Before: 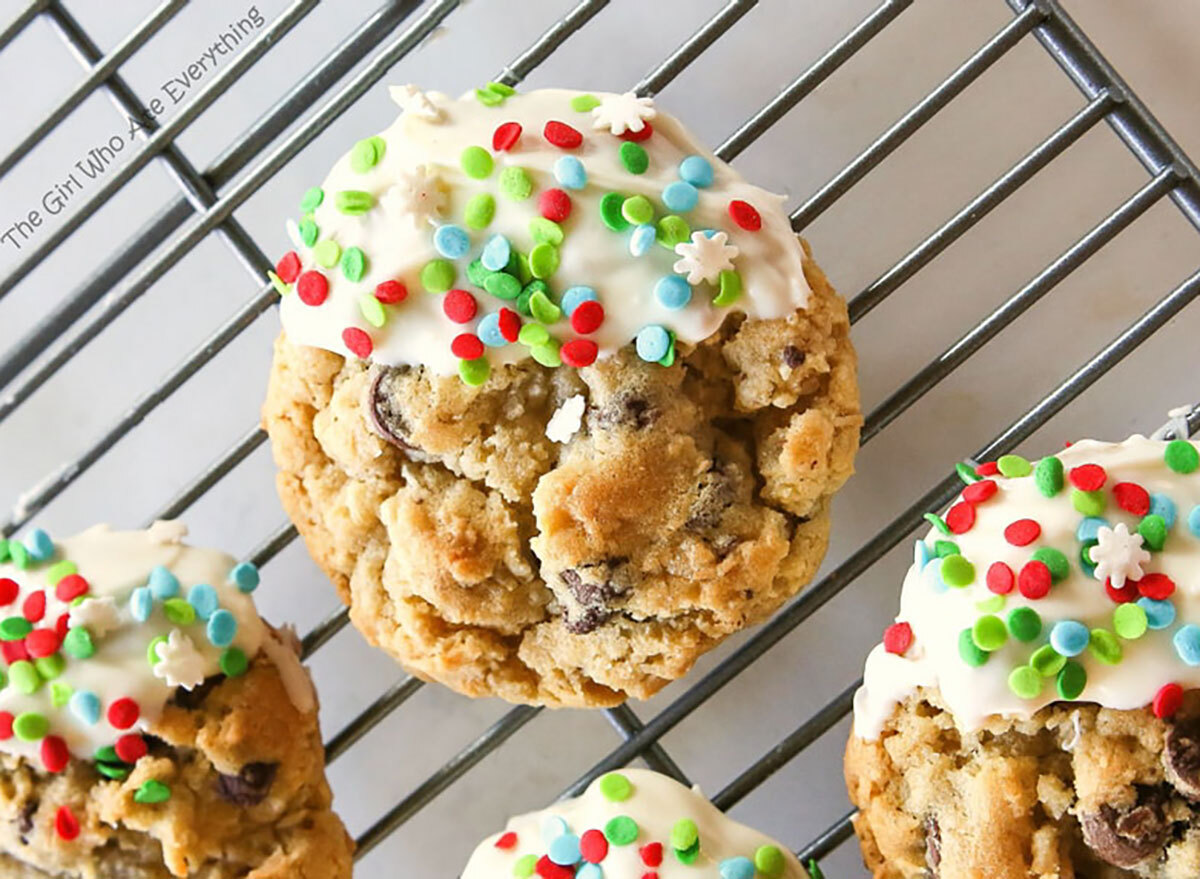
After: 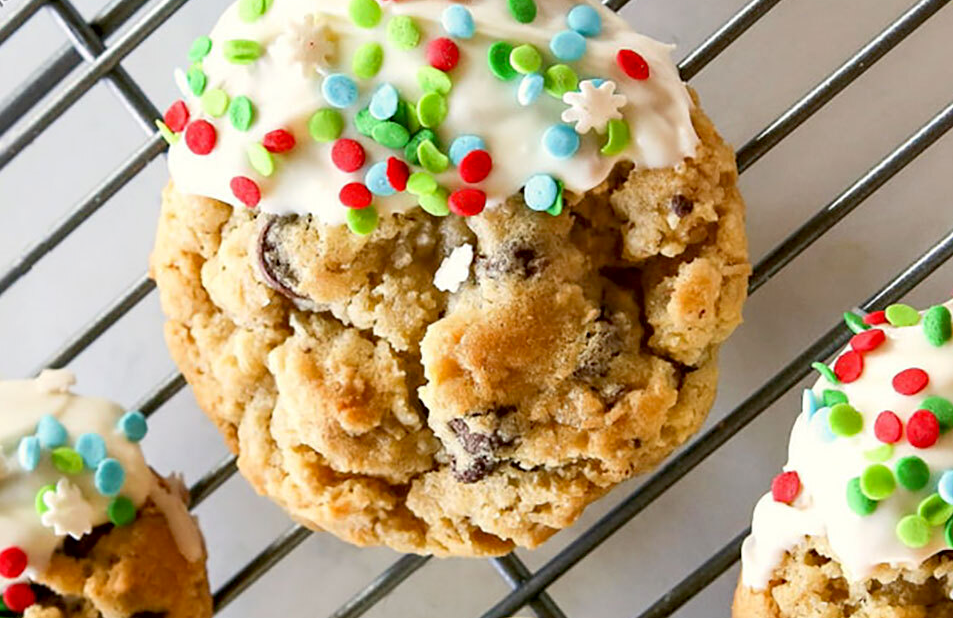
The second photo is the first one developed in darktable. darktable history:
exposure: black level correction 0.01, exposure 0.01 EV, compensate highlight preservation false
contrast brightness saturation: contrast 0.073
crop: left 9.356%, top 17.256%, right 11.205%, bottom 12.397%
